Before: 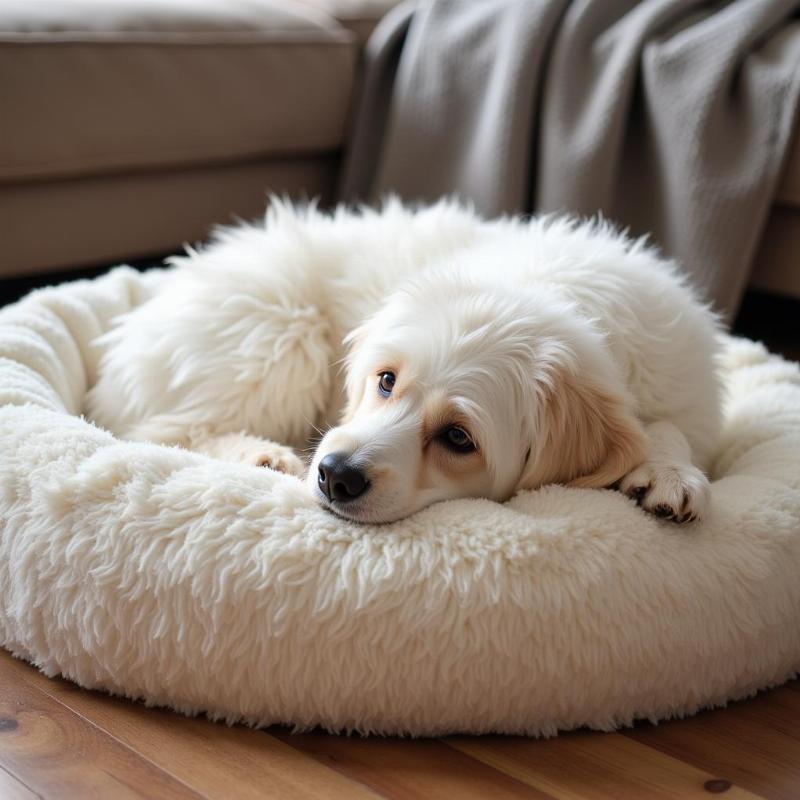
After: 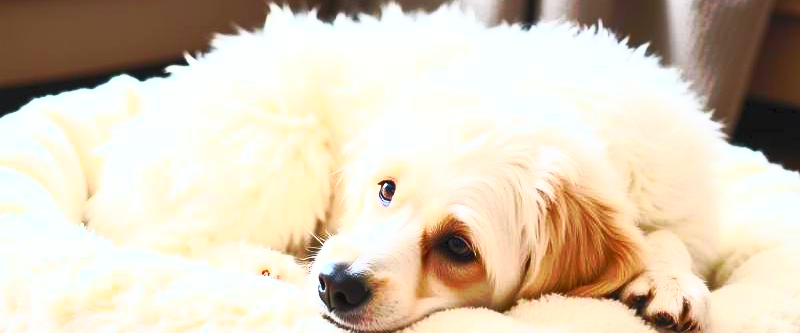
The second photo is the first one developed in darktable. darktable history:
contrast brightness saturation: contrast 0.994, brightness 0.996, saturation 0.999
crop and rotate: top 23.986%, bottom 34.319%
tone curve: curves: ch0 [(0, 0) (0.003, 0.003) (0.011, 0.011) (0.025, 0.024) (0.044, 0.043) (0.069, 0.068) (0.1, 0.097) (0.136, 0.133) (0.177, 0.173) (0.224, 0.219) (0.277, 0.271) (0.335, 0.327) (0.399, 0.39) (0.468, 0.457) (0.543, 0.582) (0.623, 0.655) (0.709, 0.734) (0.801, 0.817) (0.898, 0.906) (1, 1)], preserve colors none
